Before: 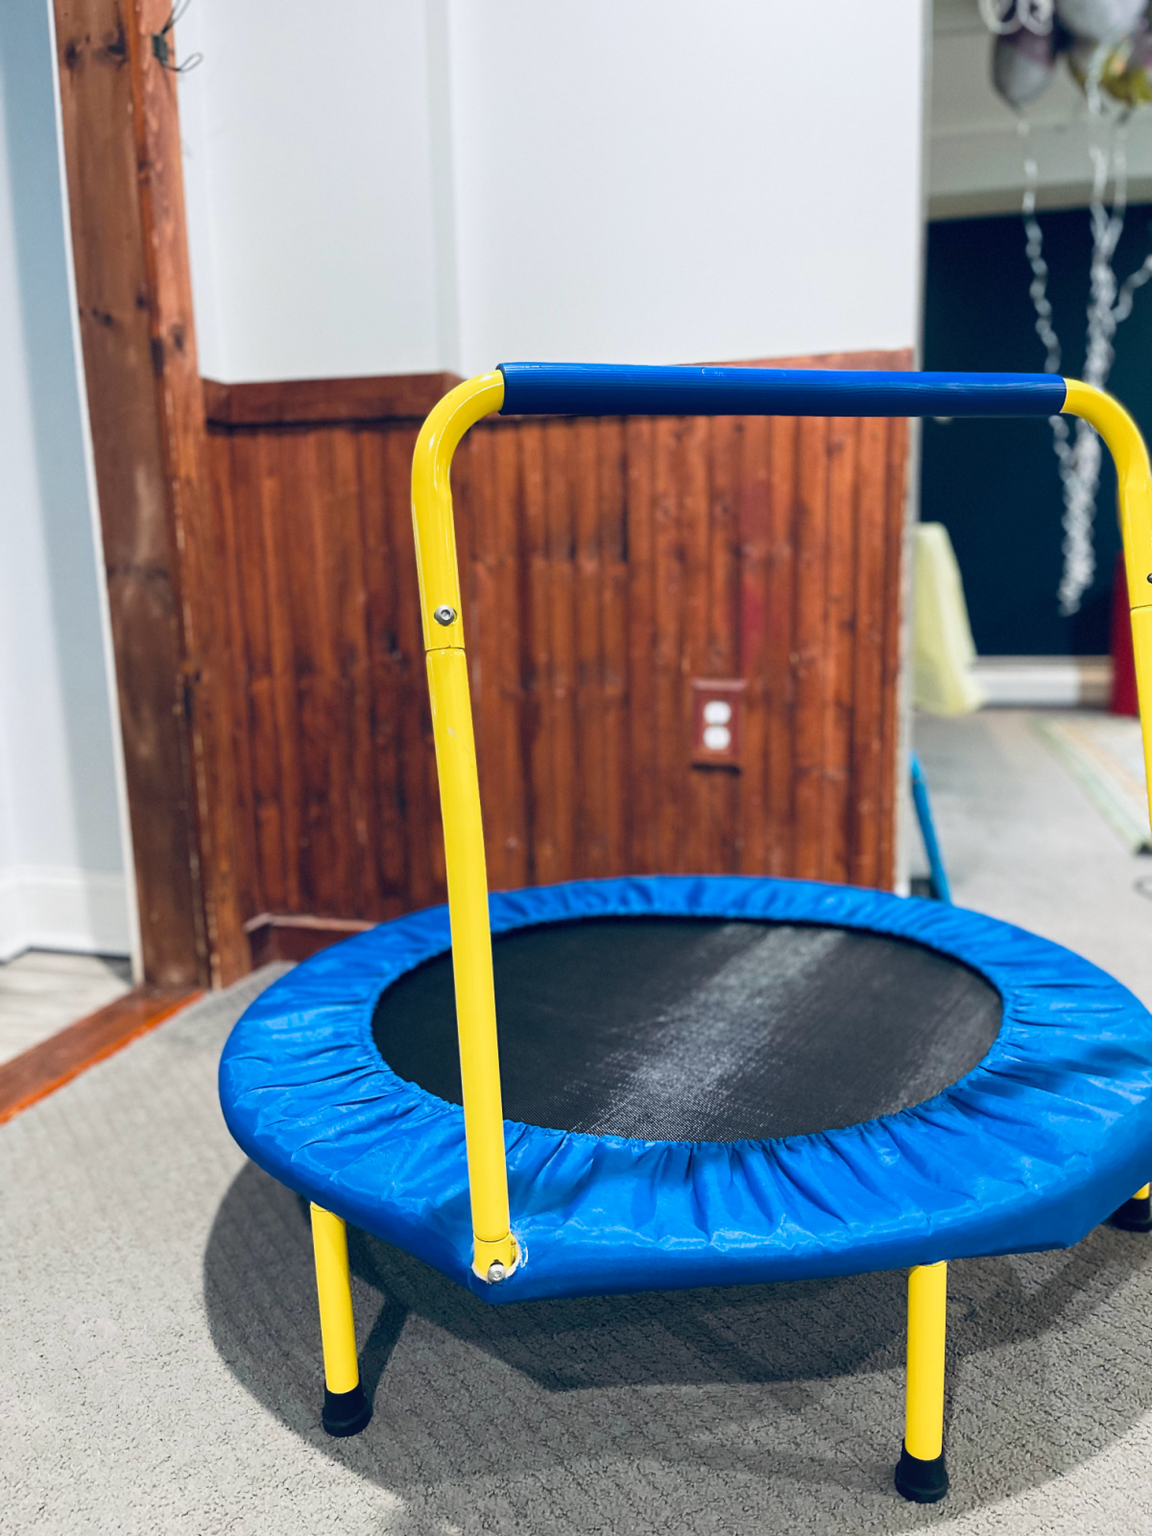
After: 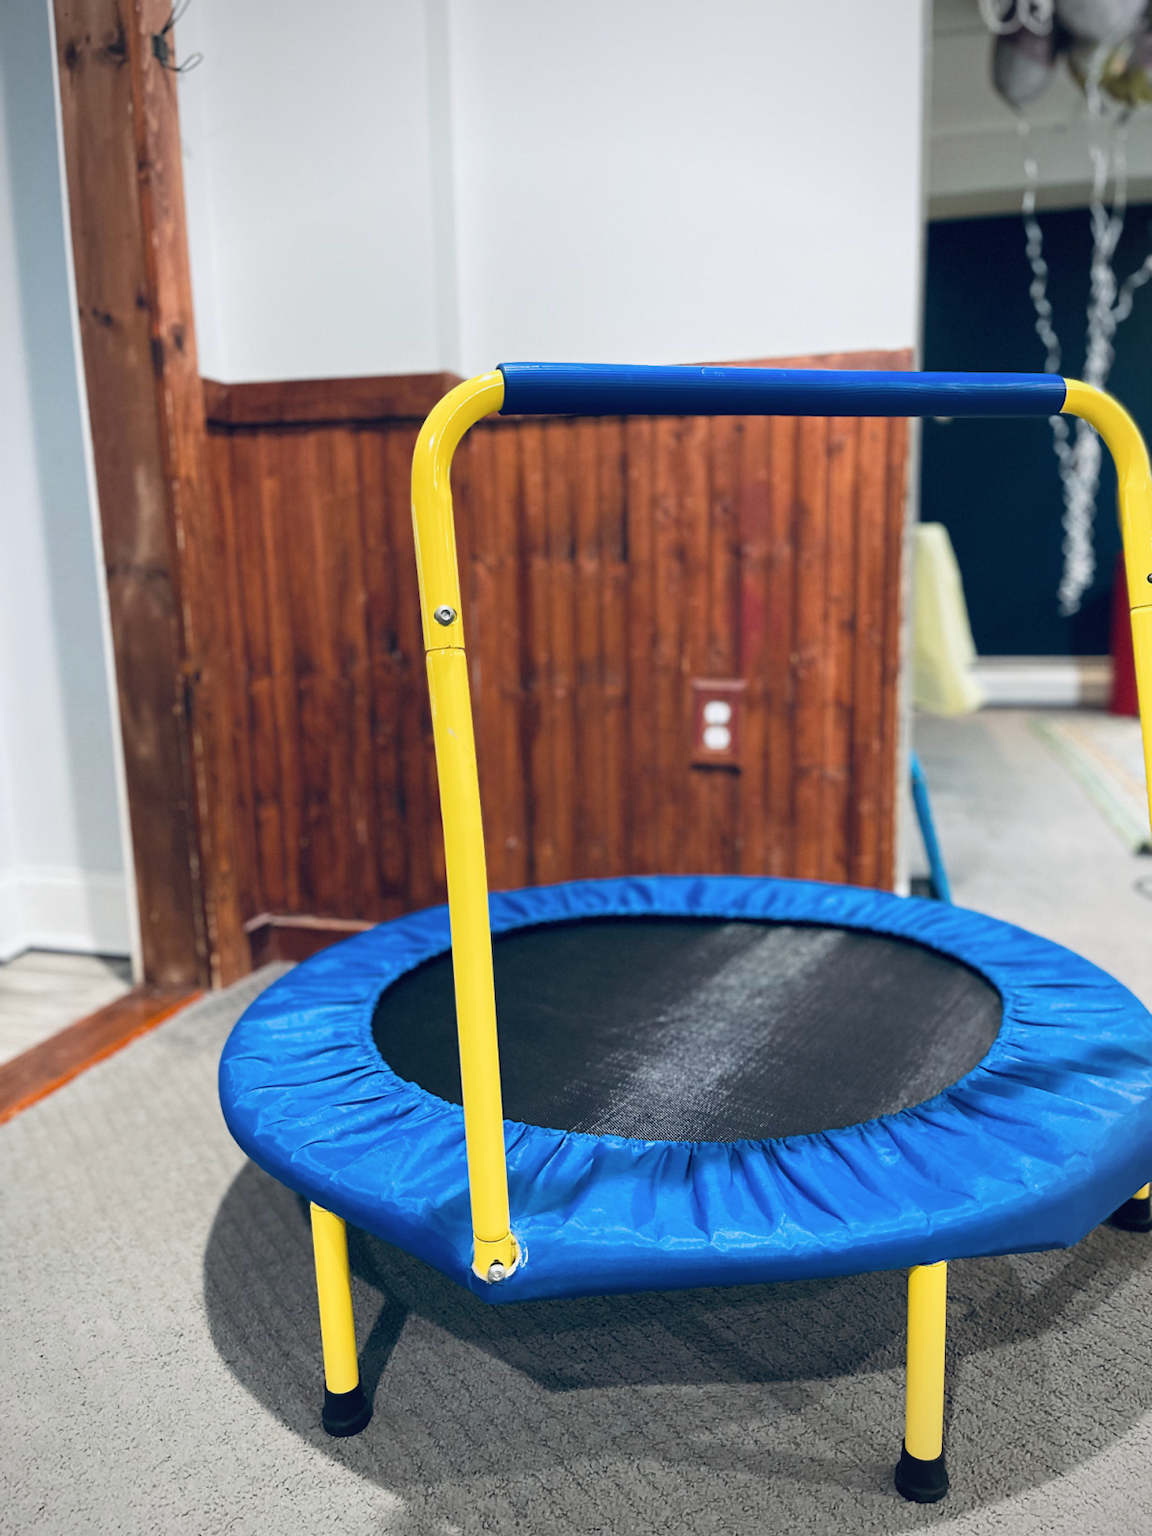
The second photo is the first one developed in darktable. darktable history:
contrast brightness saturation: contrast 0.011, saturation -0.056
vignetting: fall-off radius 61.21%, center (-0.011, 0)
